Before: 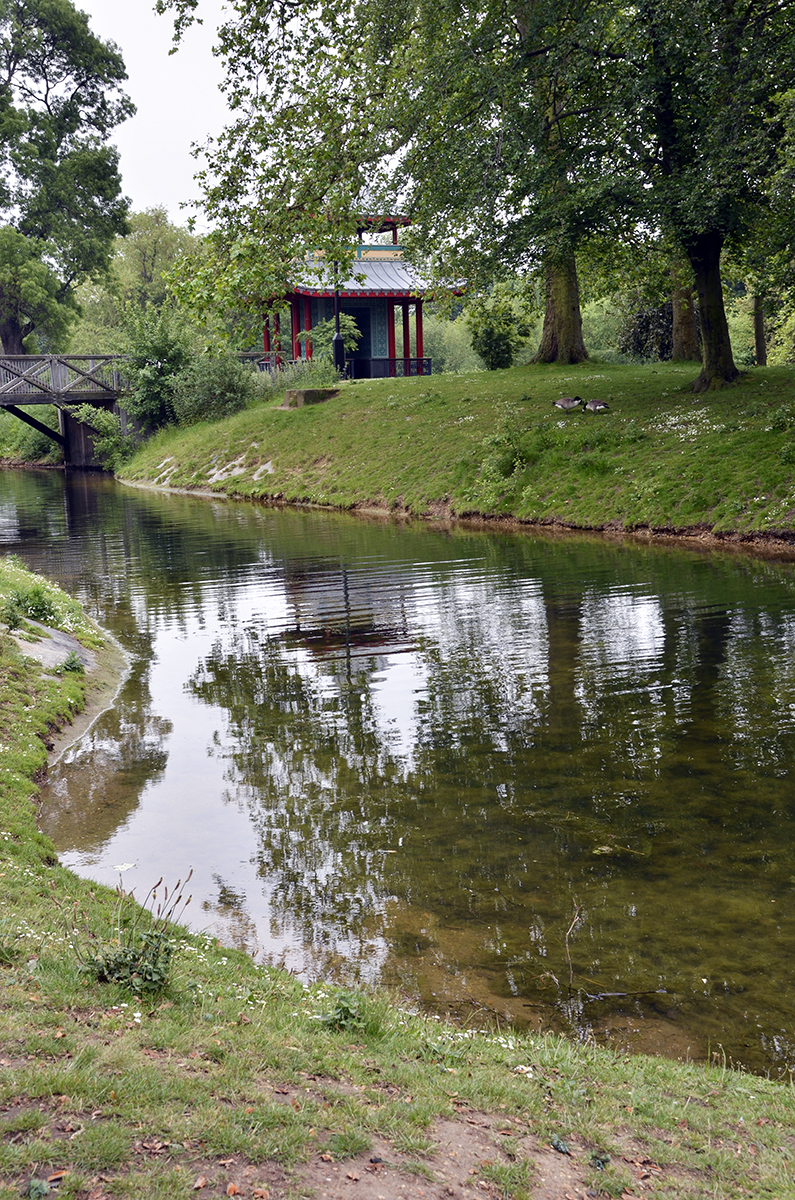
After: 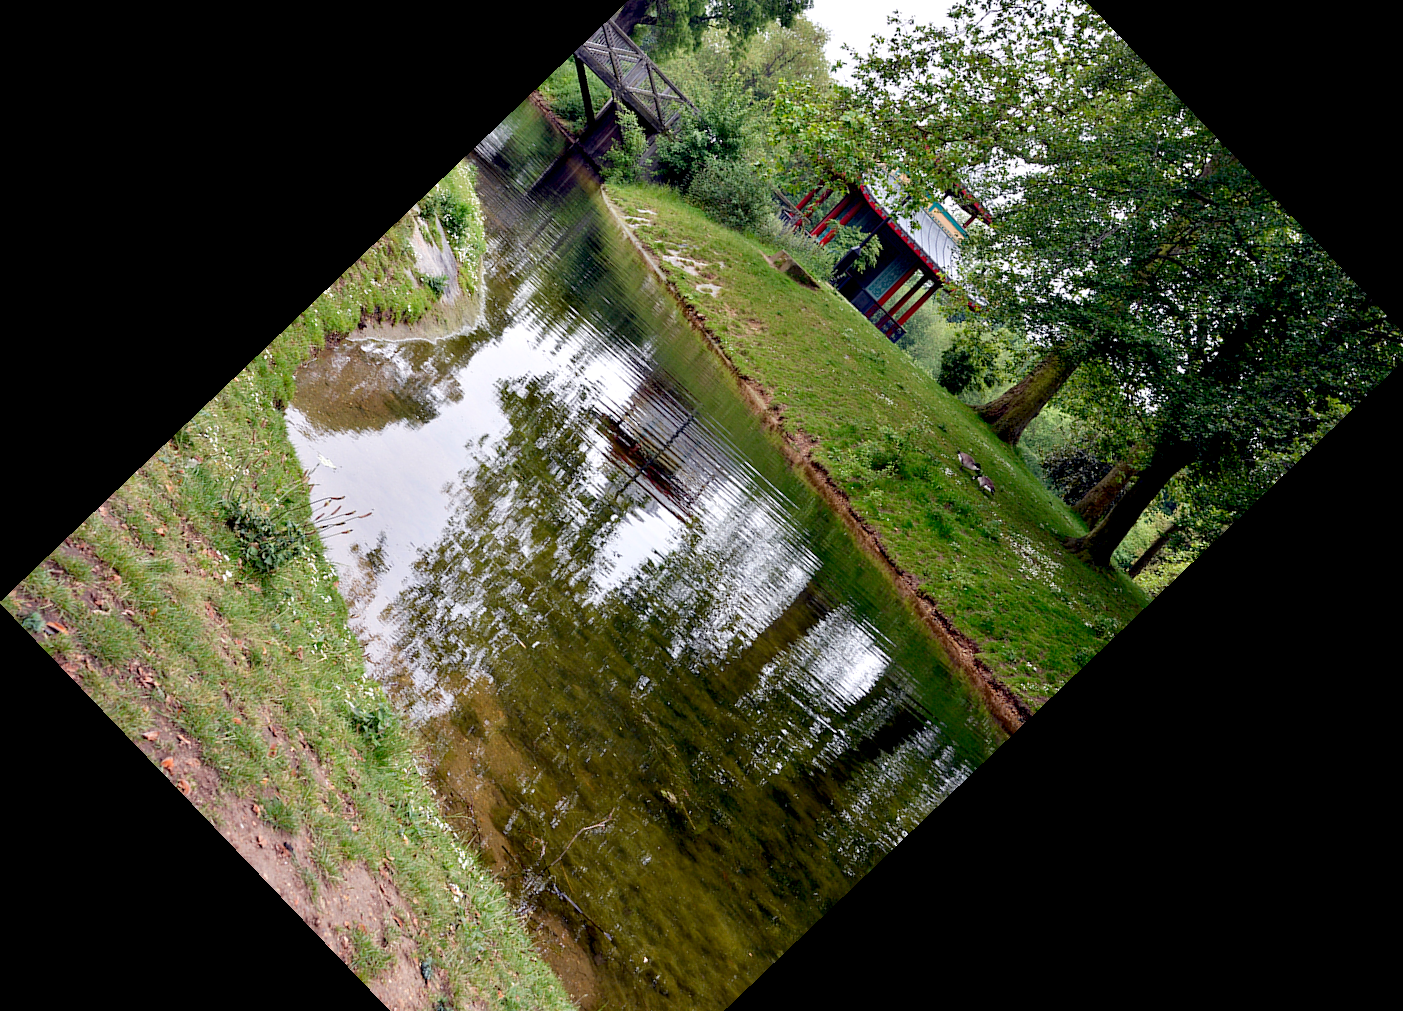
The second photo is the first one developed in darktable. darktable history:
crop and rotate: angle -46.26°, top 16.234%, right 0.912%, bottom 11.704%
exposure: black level correction 0.009, exposure 0.119 EV, compensate highlight preservation false
